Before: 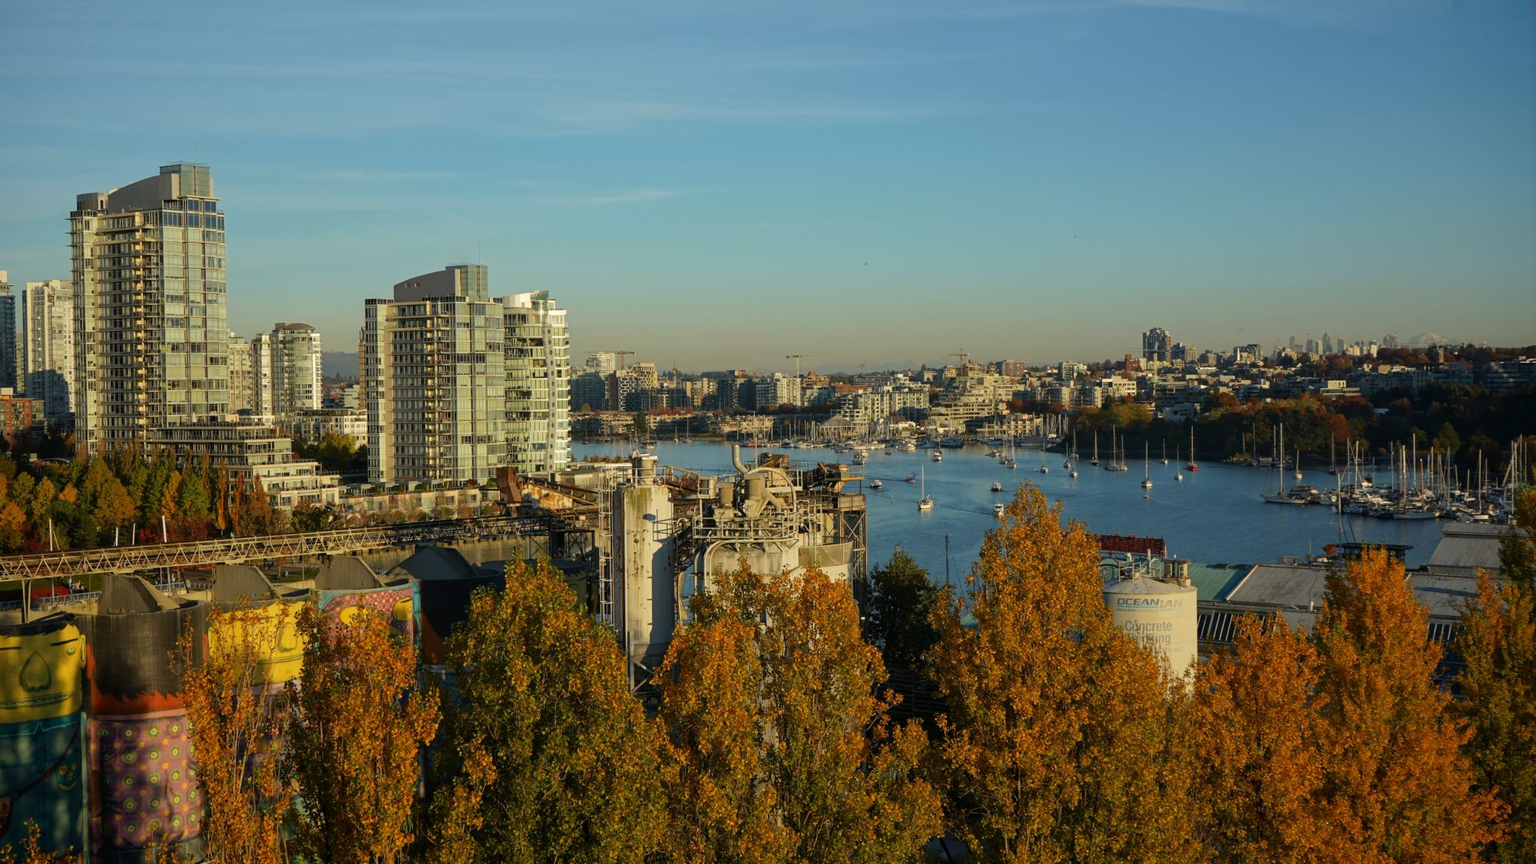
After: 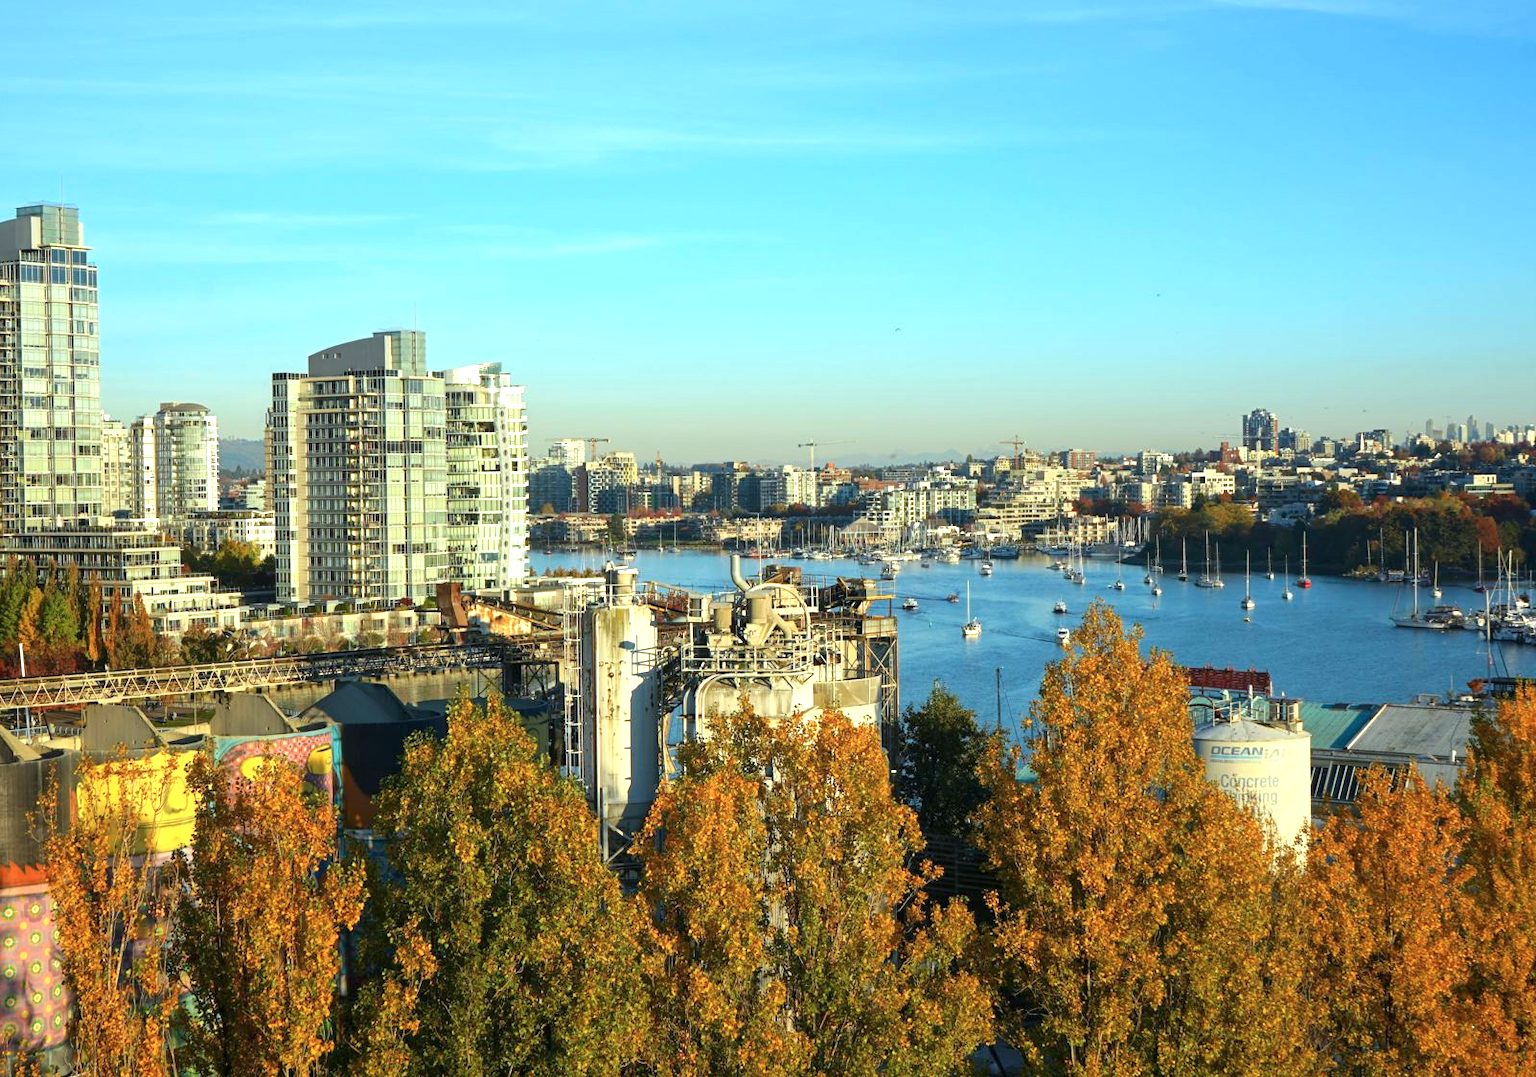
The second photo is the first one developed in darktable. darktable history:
color calibration: illuminant F (fluorescent), F source F9 (Cool White Deluxe 4150 K) – high CRI, x 0.375, y 0.373, temperature 4163.76 K
crop and rotate: left 9.561%, right 10.263%
exposure: exposure 1.151 EV, compensate highlight preservation false
base curve: curves: ch0 [(0, 0) (0.989, 0.992)], preserve colors none
